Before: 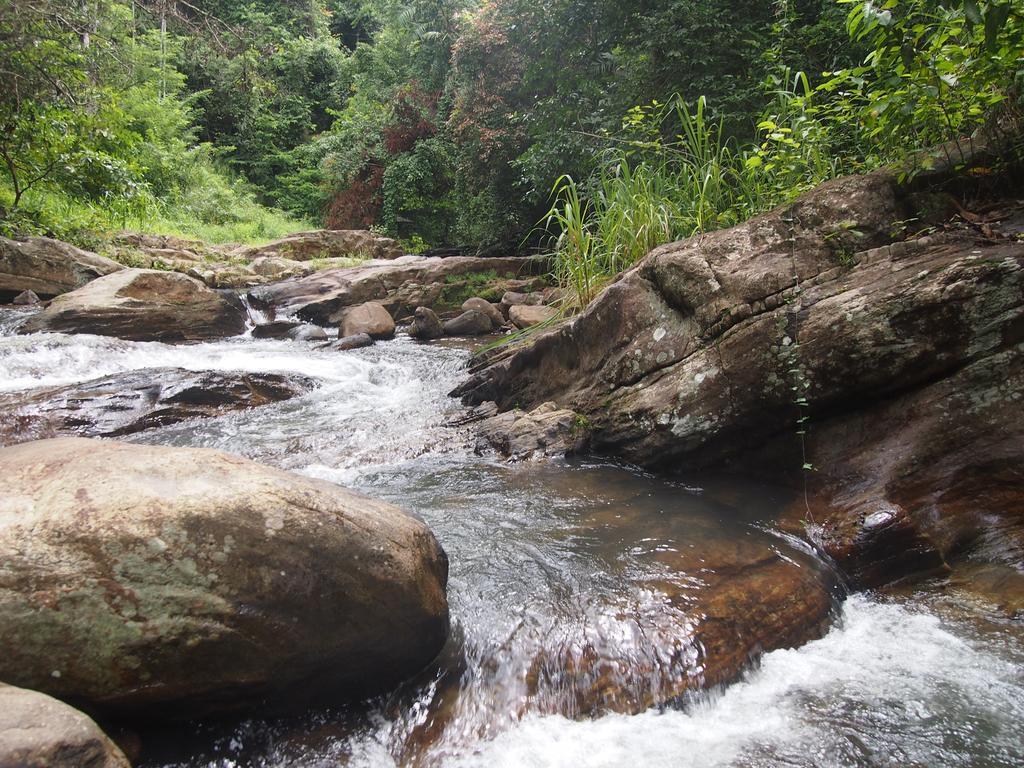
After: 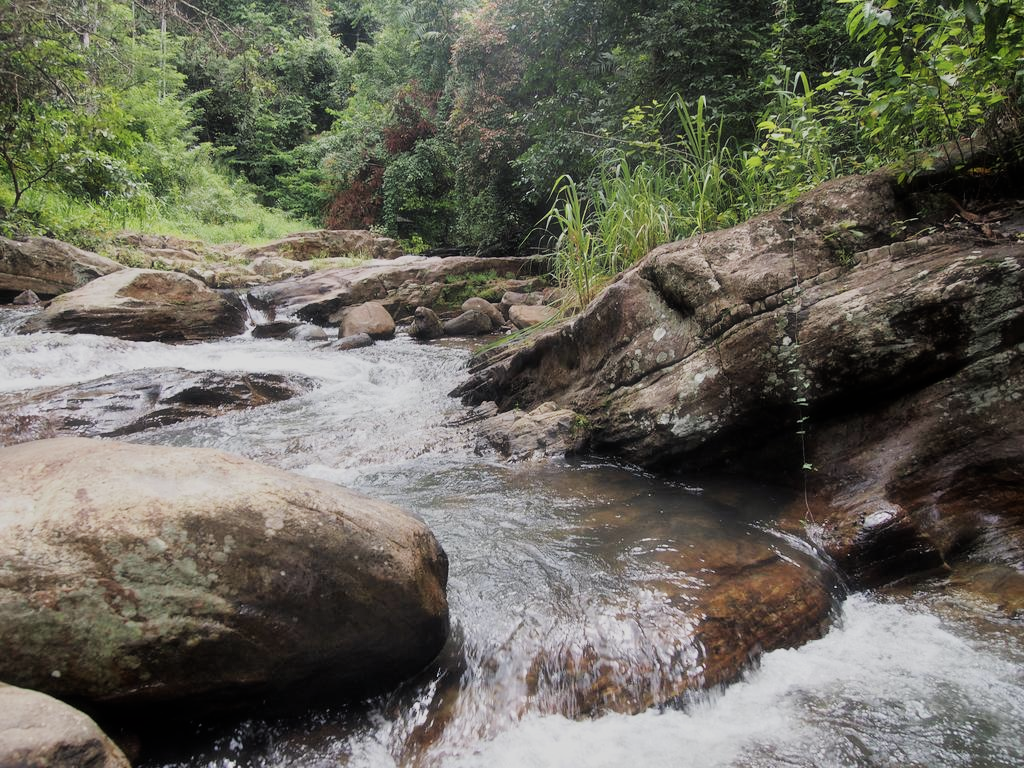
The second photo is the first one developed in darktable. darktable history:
contrast equalizer: octaves 7, y [[0.6 ×6], [0.55 ×6], [0 ×6], [0 ×6], [0 ×6]], mix 0.3
filmic rgb: black relative exposure -7.65 EV, white relative exposure 4.56 EV, hardness 3.61
haze removal: strength -0.09, adaptive false
